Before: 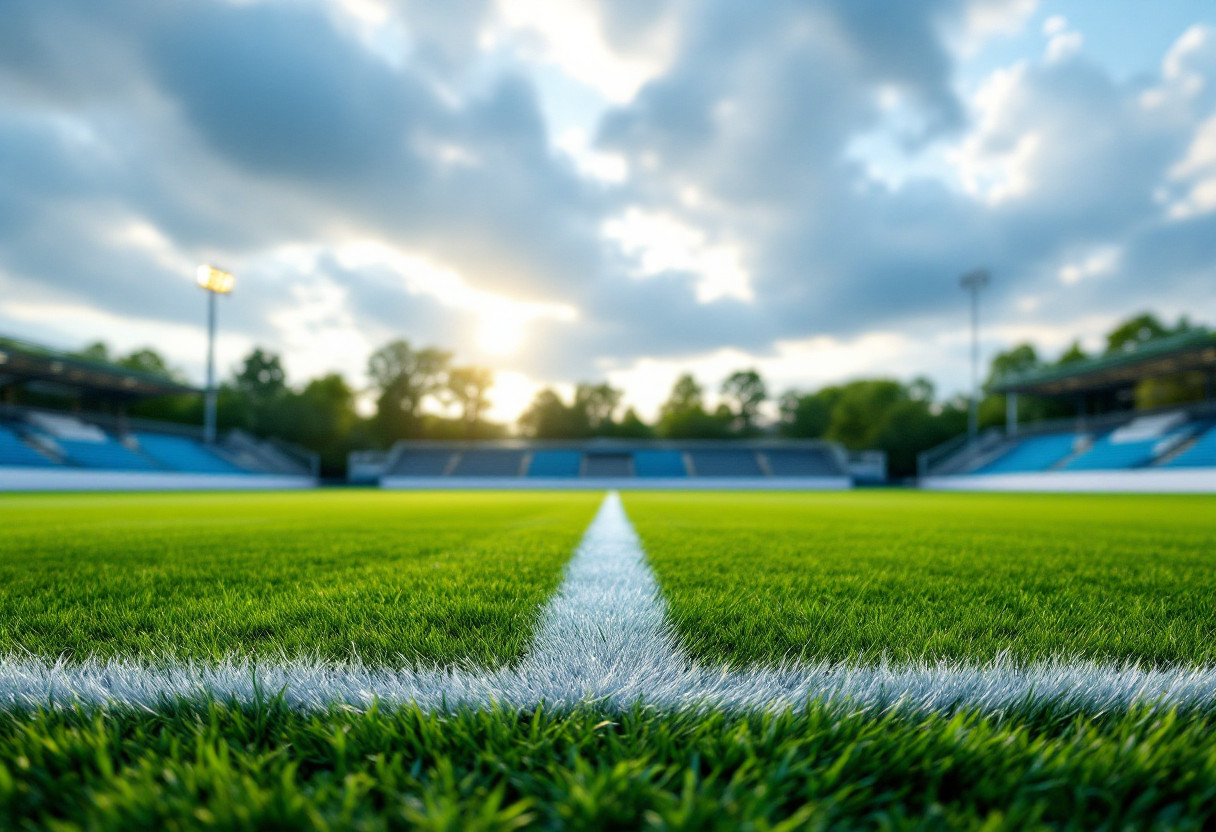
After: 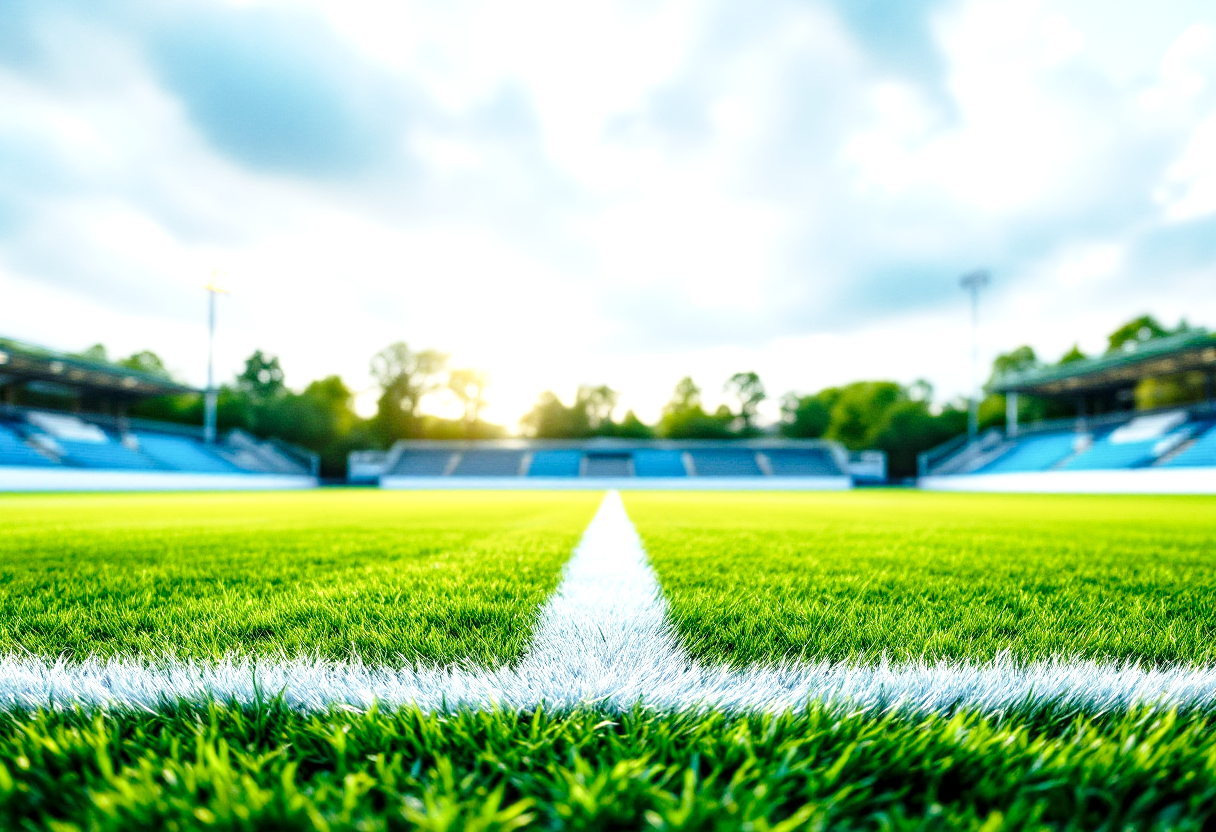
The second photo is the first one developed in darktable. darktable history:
white balance: red 1, blue 1
exposure: black level correction 0, exposure 0.7 EV, compensate exposure bias true, compensate highlight preservation false
local contrast: detail 130%
base curve: curves: ch0 [(0, 0) (0.028, 0.03) (0.121, 0.232) (0.46, 0.748) (0.859, 0.968) (1, 1)], preserve colors none
color correction: highlights a* -0.182, highlights b* -0.124
